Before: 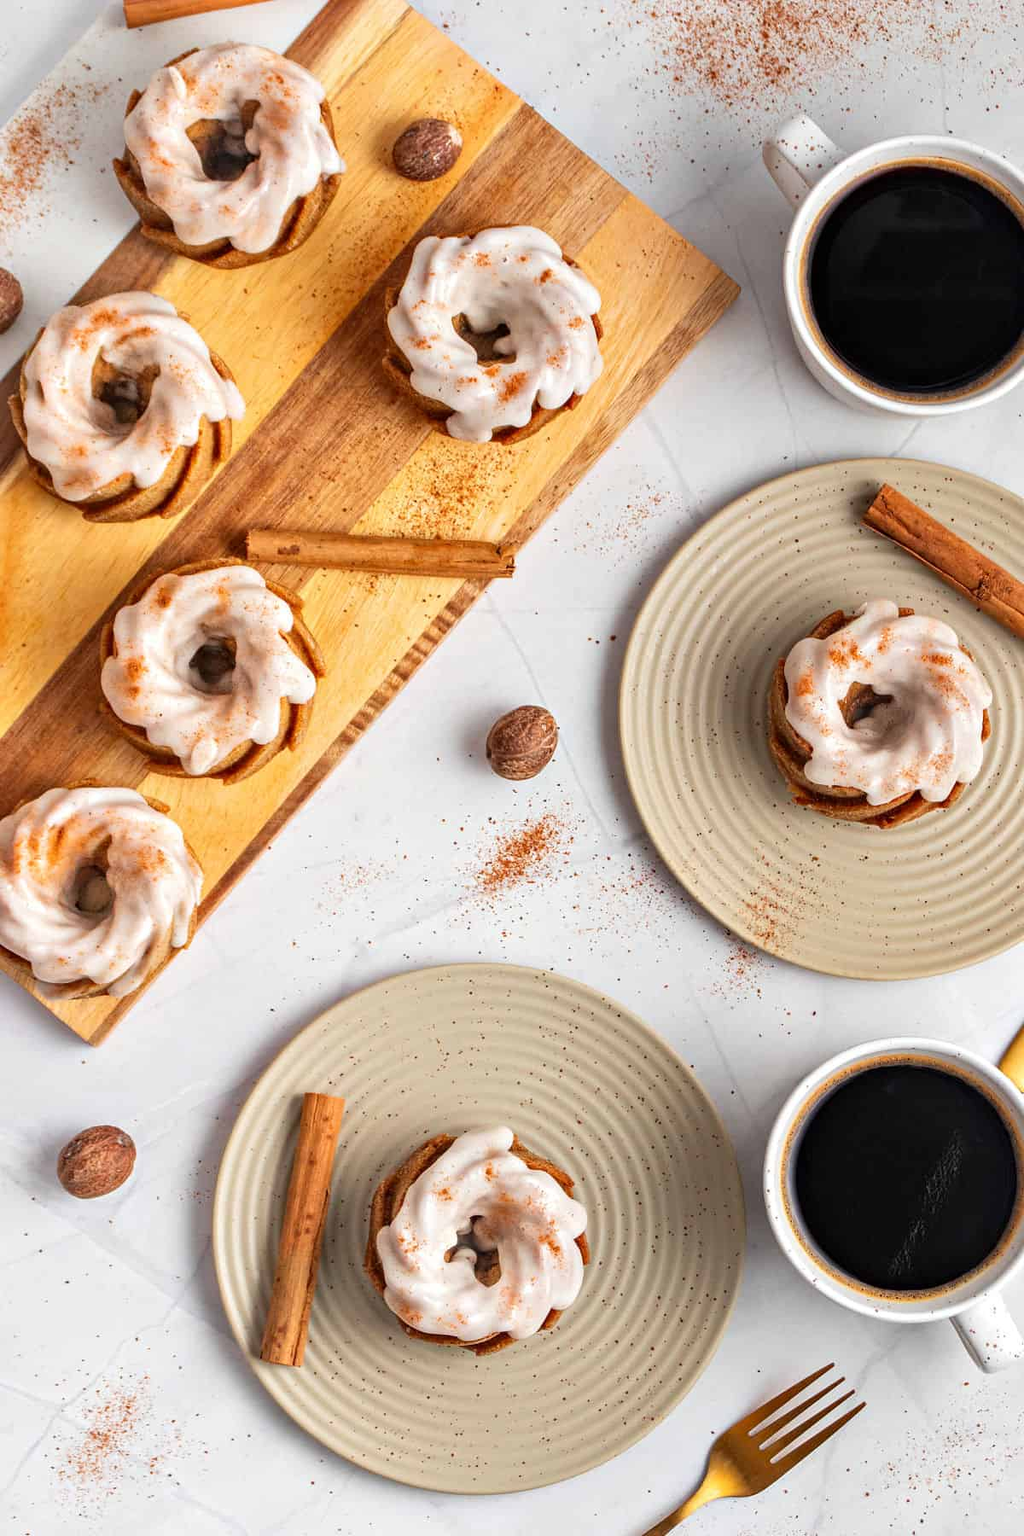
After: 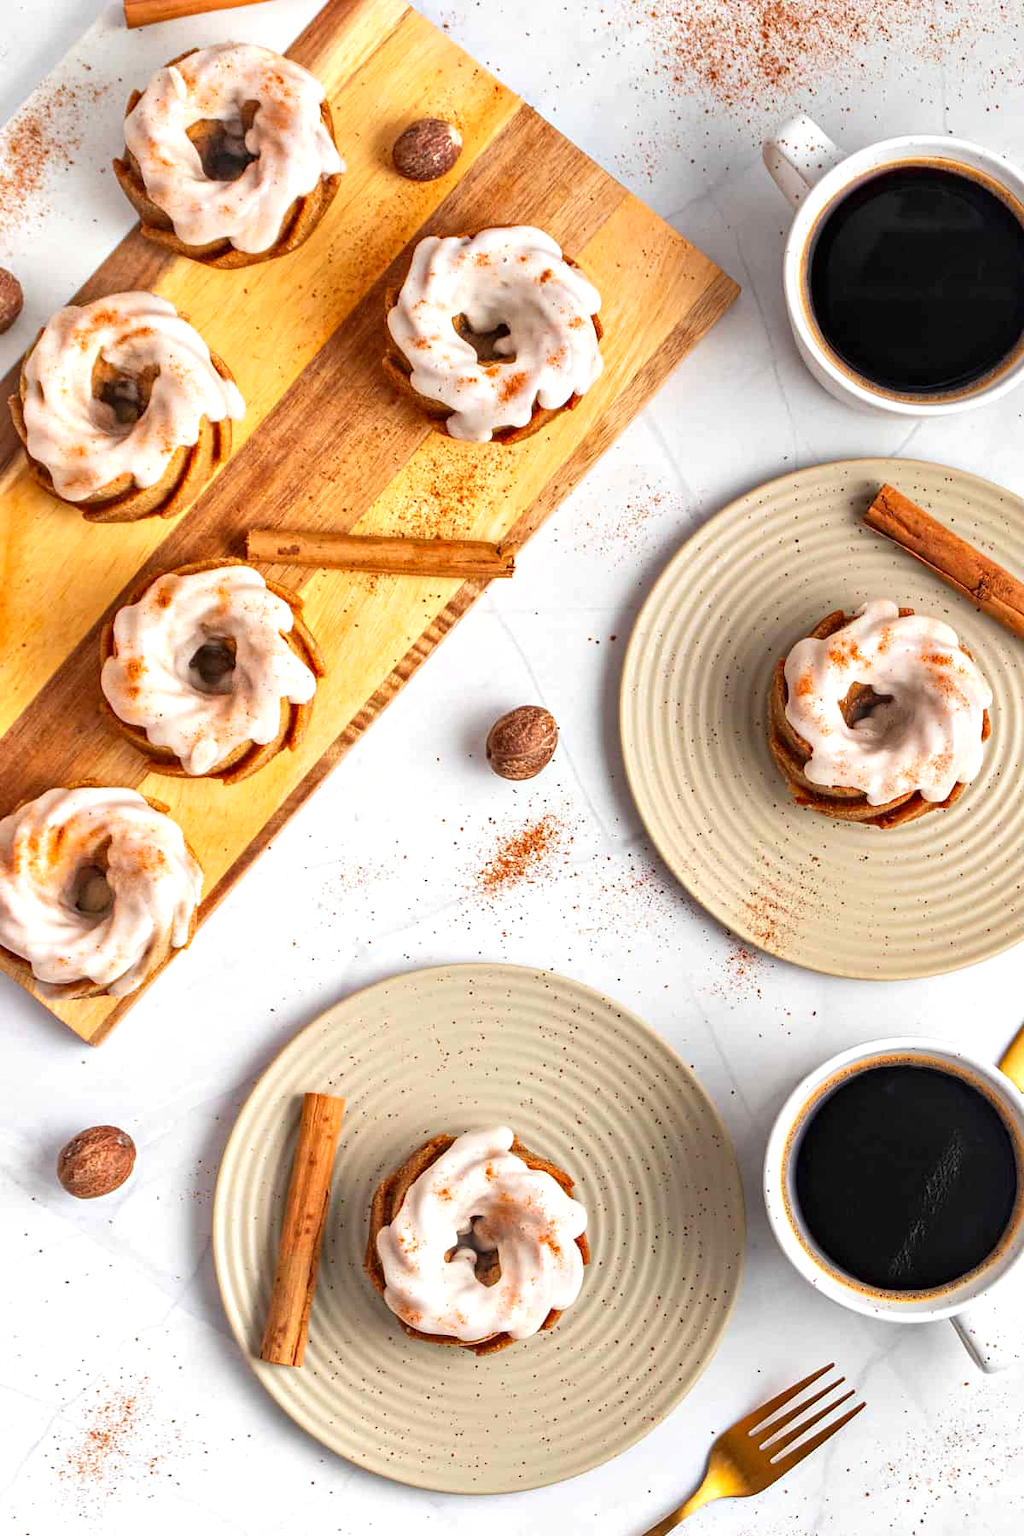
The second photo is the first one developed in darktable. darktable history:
shadows and highlights: radius 121.13, shadows 21.4, white point adjustment -9.72, highlights -14.39, soften with gaussian
exposure: exposure 0.657 EV, compensate highlight preservation false
